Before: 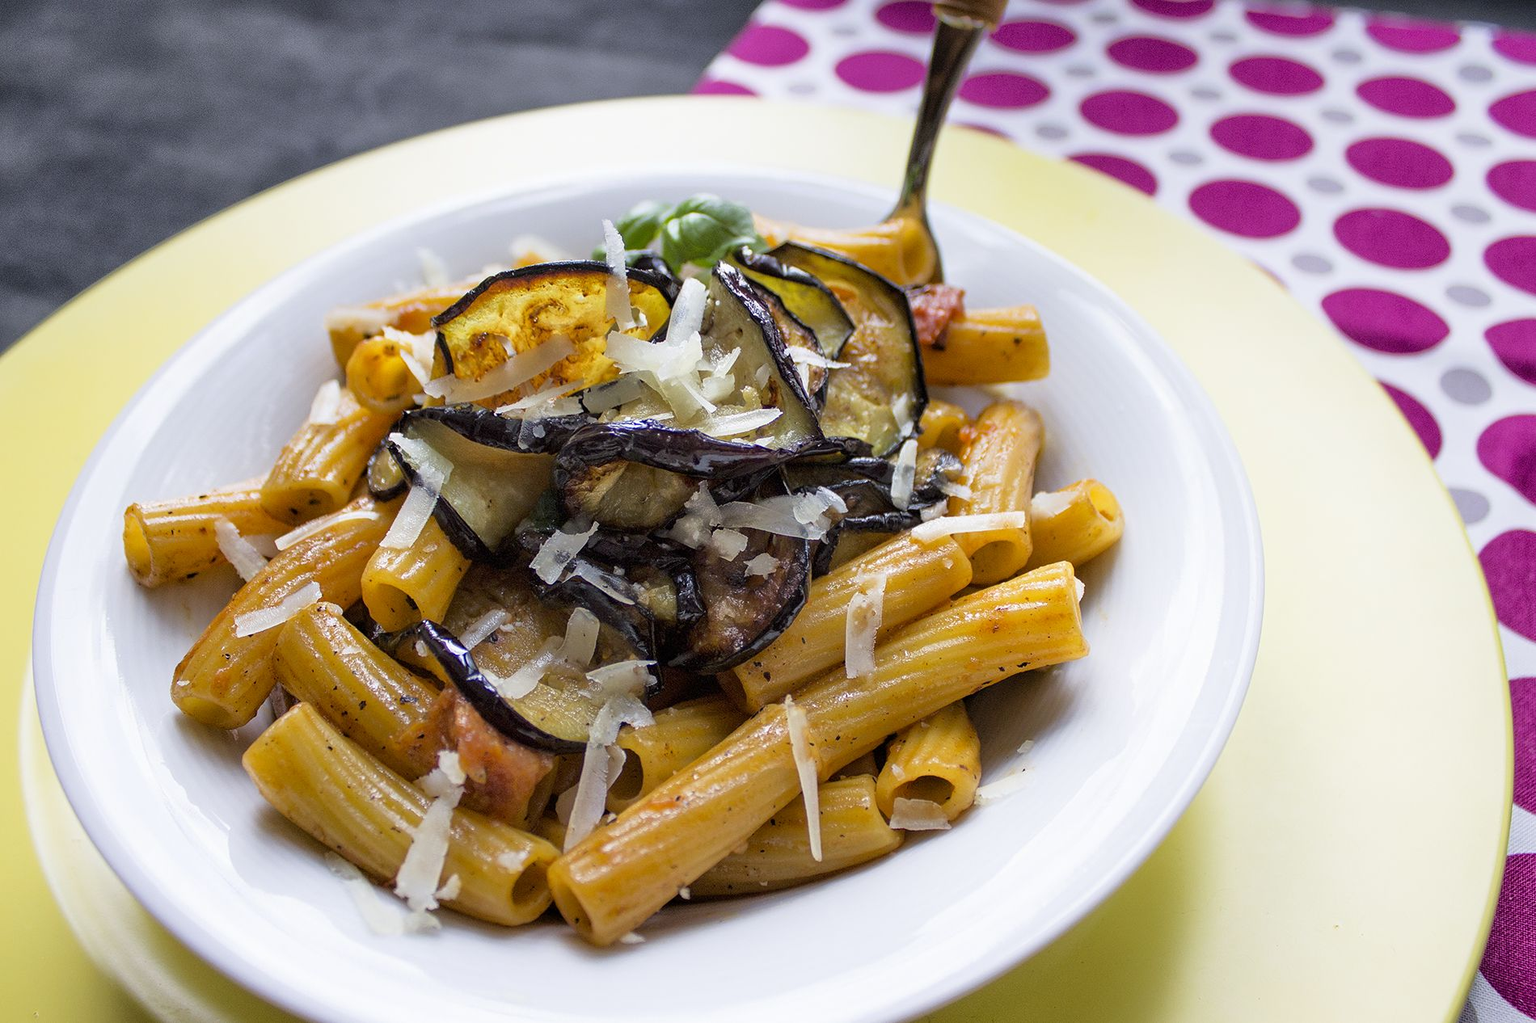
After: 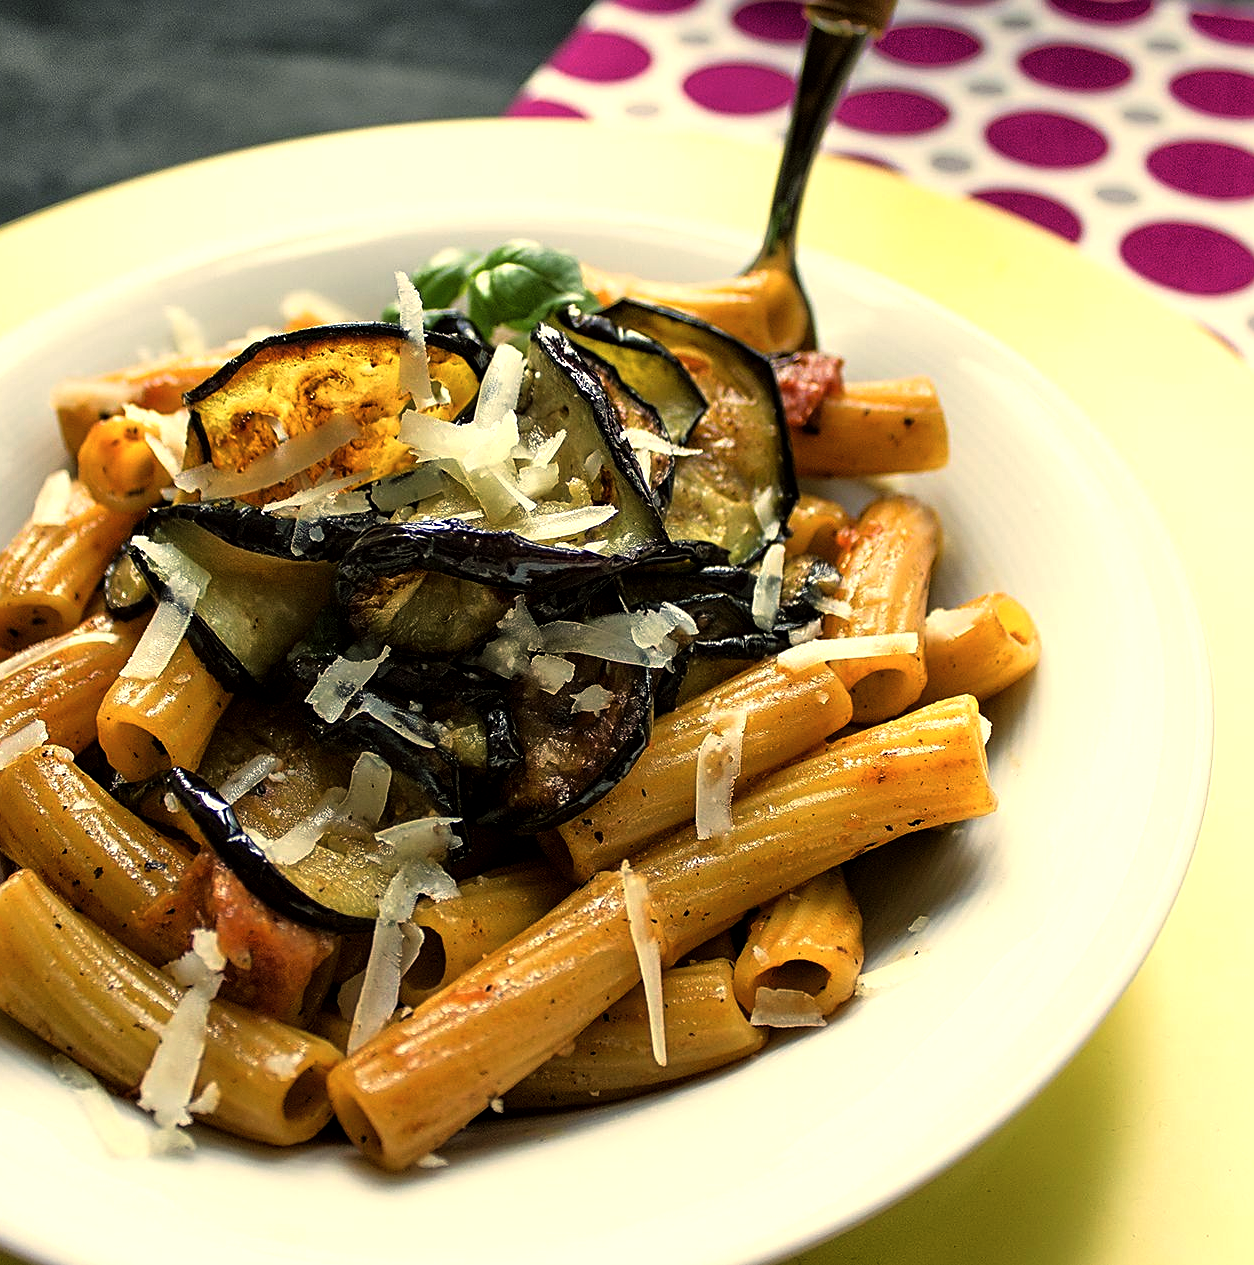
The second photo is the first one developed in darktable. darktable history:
sharpen: on, module defaults
crop and rotate: left 18.442%, right 15.508%
color balance: mode lift, gamma, gain (sRGB), lift [1.014, 0.966, 0.918, 0.87], gamma [0.86, 0.734, 0.918, 0.976], gain [1.063, 1.13, 1.063, 0.86]
contrast brightness saturation: saturation -0.05
